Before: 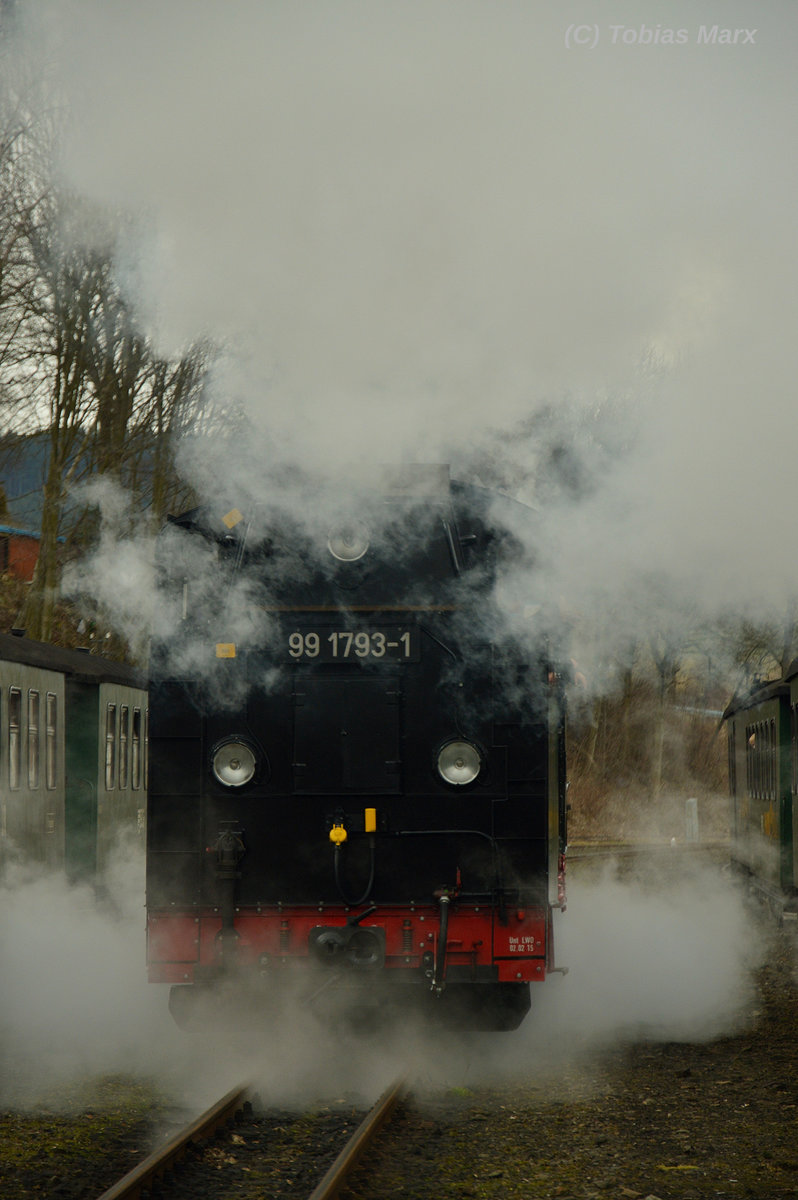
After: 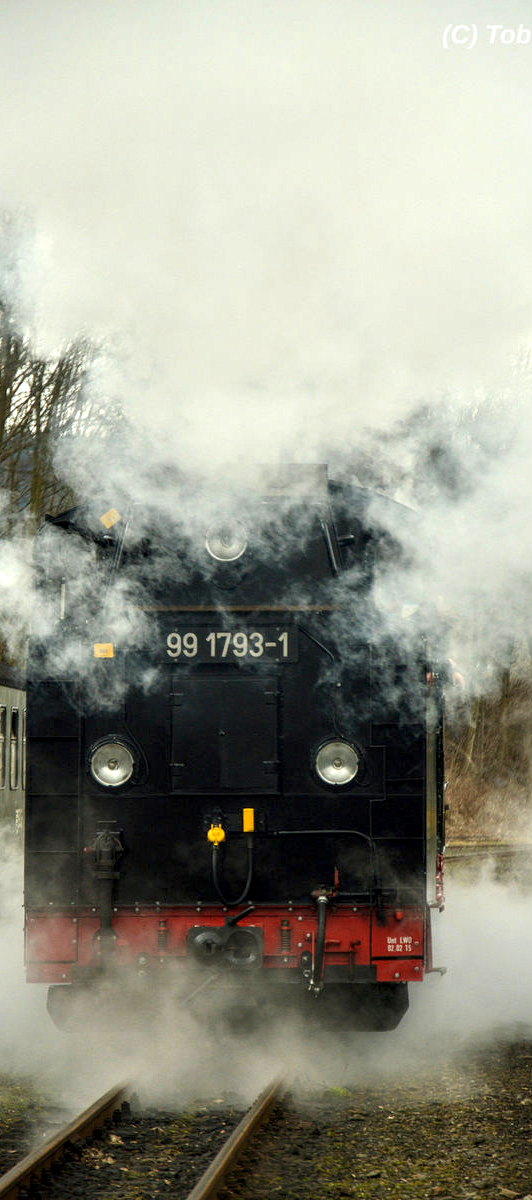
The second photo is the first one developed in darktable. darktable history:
exposure: exposure 1.062 EV, compensate highlight preservation false
local contrast: highlights 59%, detail 147%
crop and rotate: left 15.381%, right 17.835%
